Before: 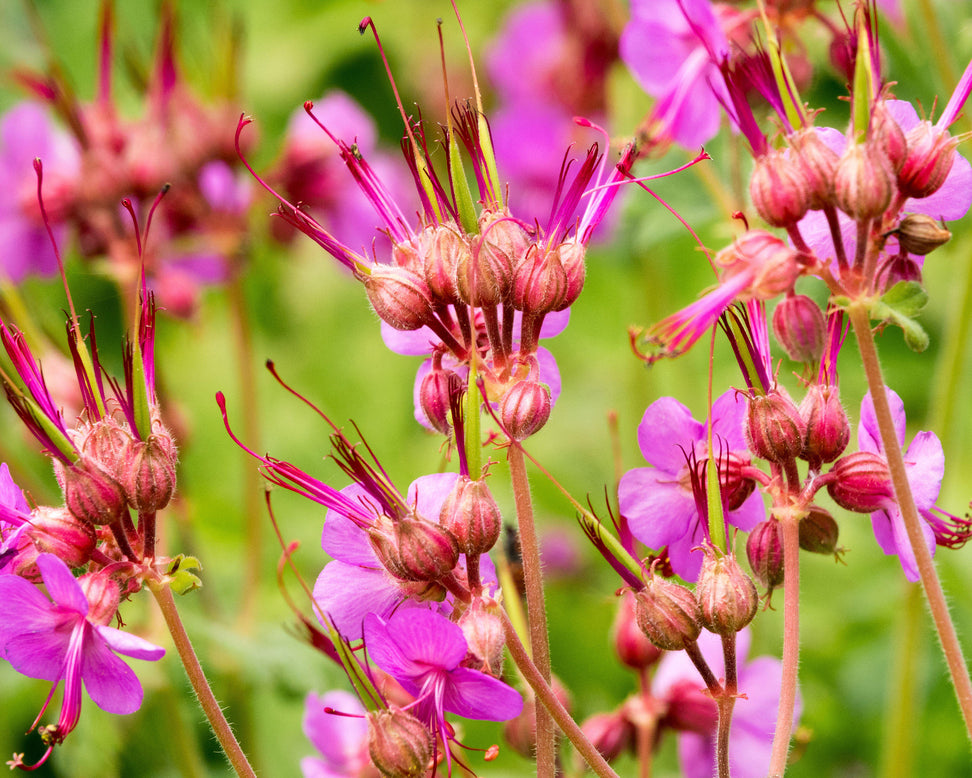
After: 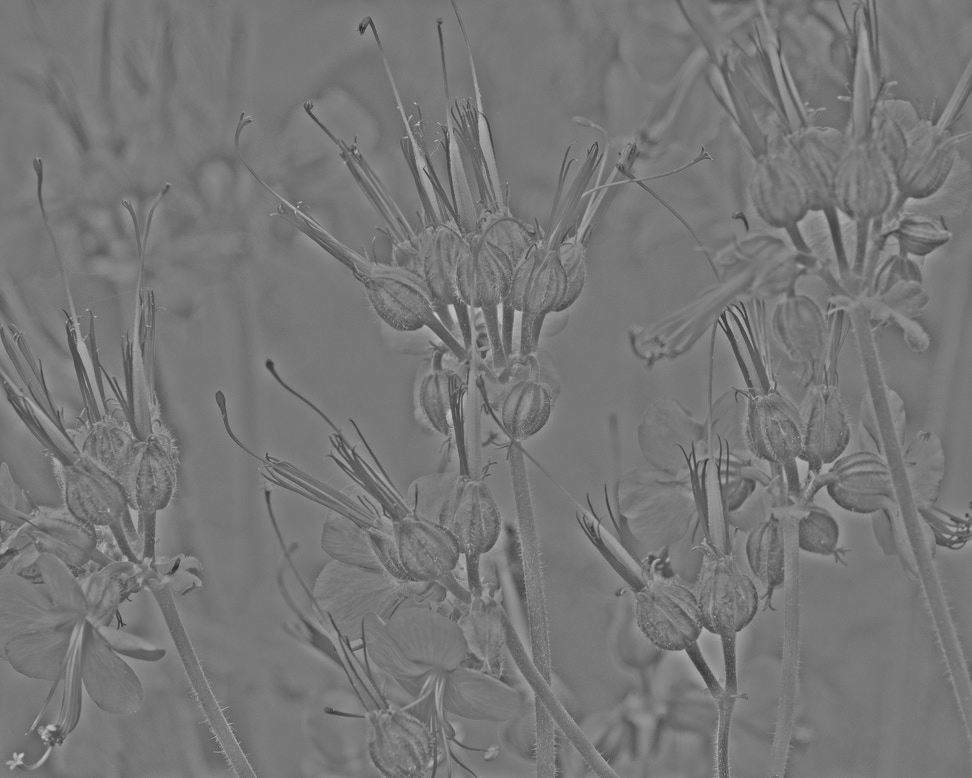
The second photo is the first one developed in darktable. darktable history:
highpass: sharpness 25.84%, contrast boost 14.94%
white balance: red 0.982, blue 1.018
color correction: saturation 2.15
